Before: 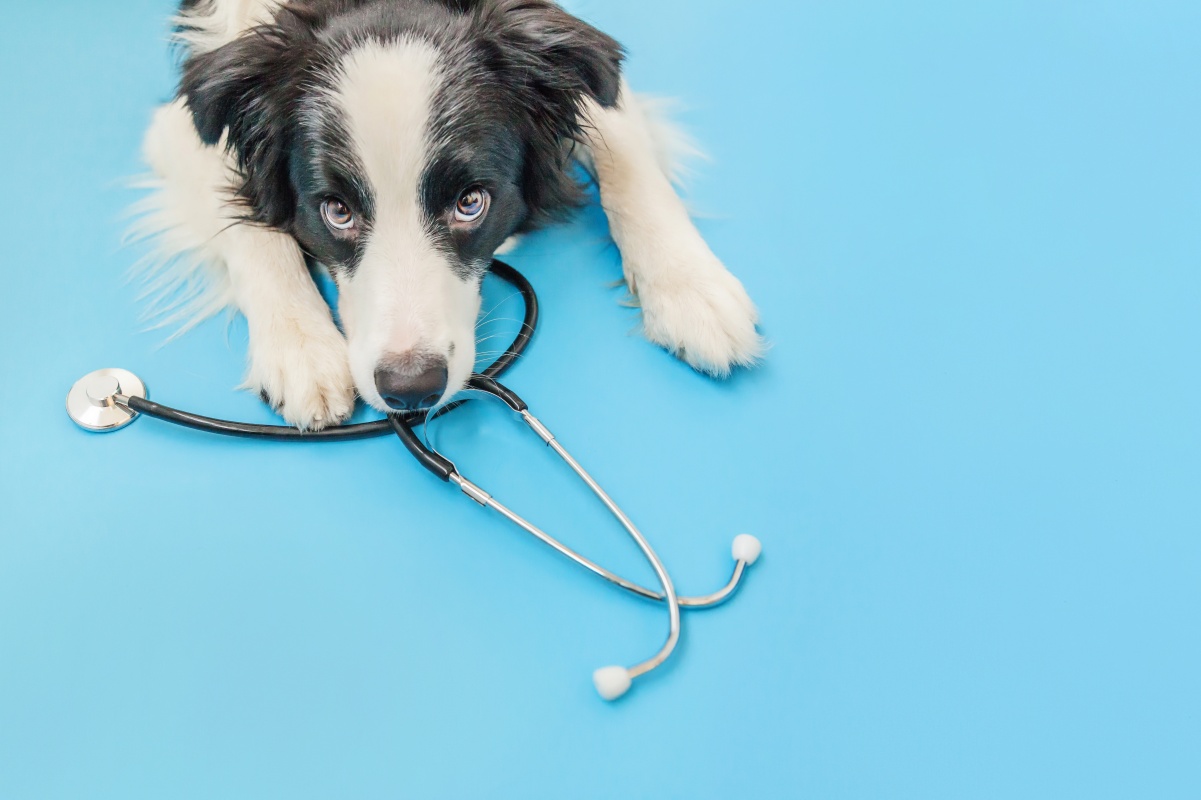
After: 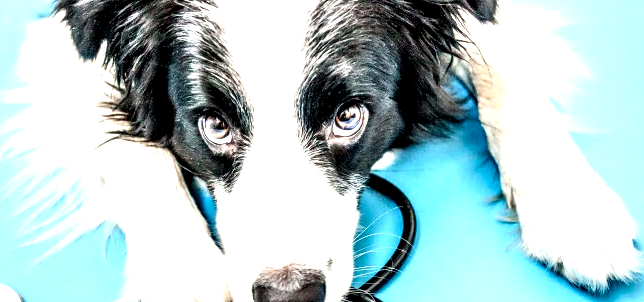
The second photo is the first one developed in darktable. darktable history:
crop: left 10.218%, top 10.744%, right 36.085%, bottom 51.479%
contrast brightness saturation: brightness 0.142
exposure: black level correction 0, exposure 0.7 EV, compensate exposure bias true, compensate highlight preservation false
local contrast: highlights 108%, shadows 44%, detail 293%
levels: levels [0, 0.492, 0.984]
